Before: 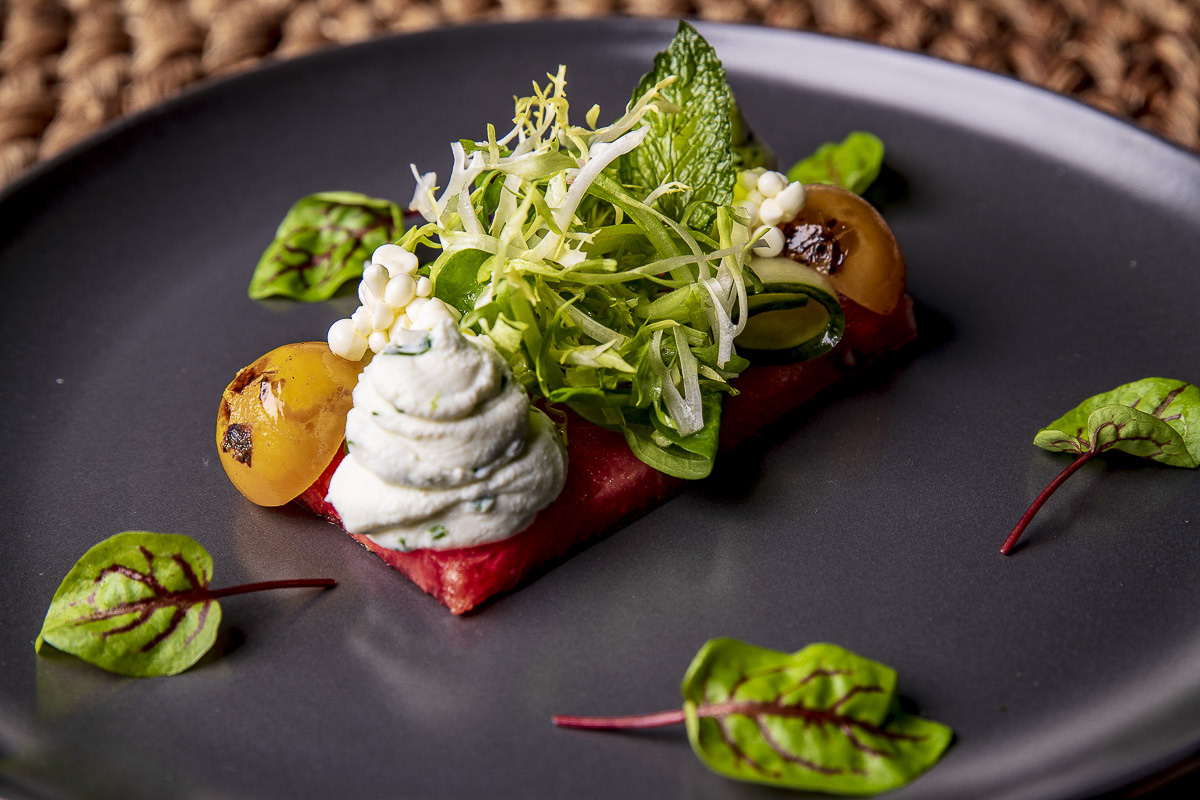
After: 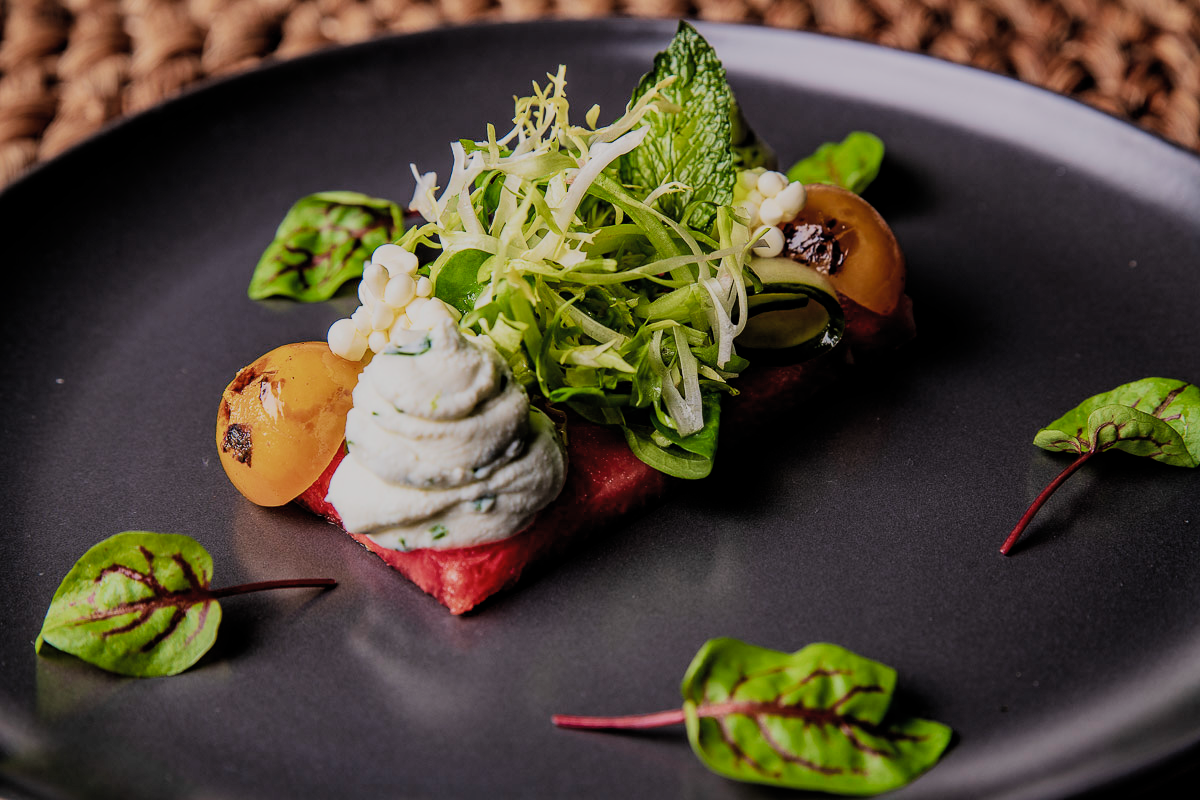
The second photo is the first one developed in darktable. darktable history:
filmic rgb: black relative exposure -7.15 EV, white relative exposure 5.34 EV, hardness 3.03, color science v4 (2020)
